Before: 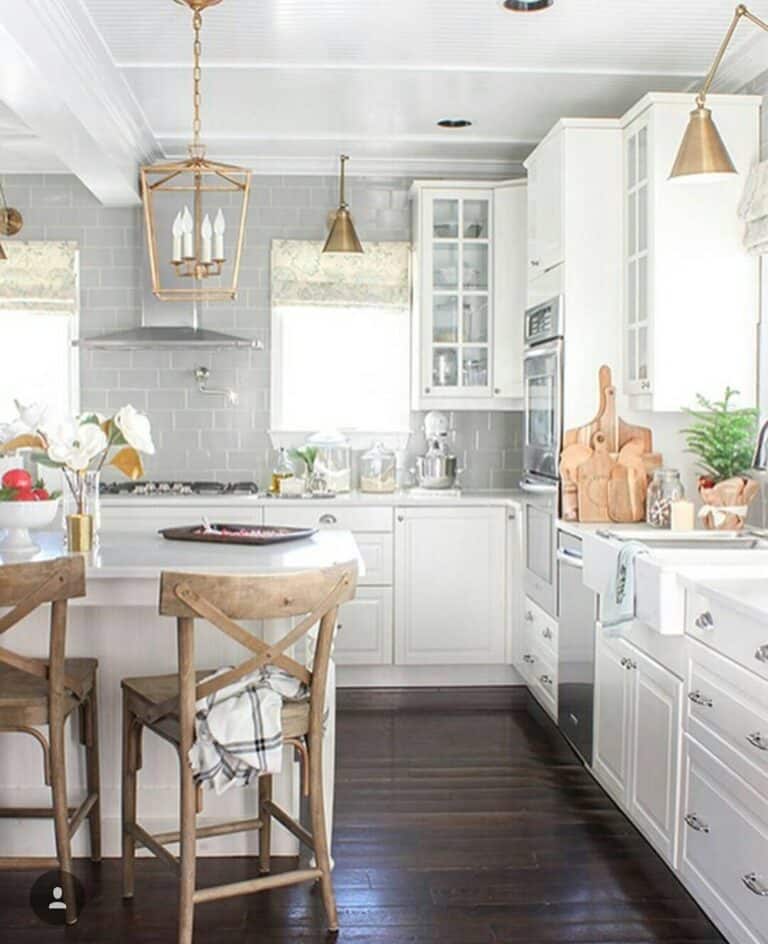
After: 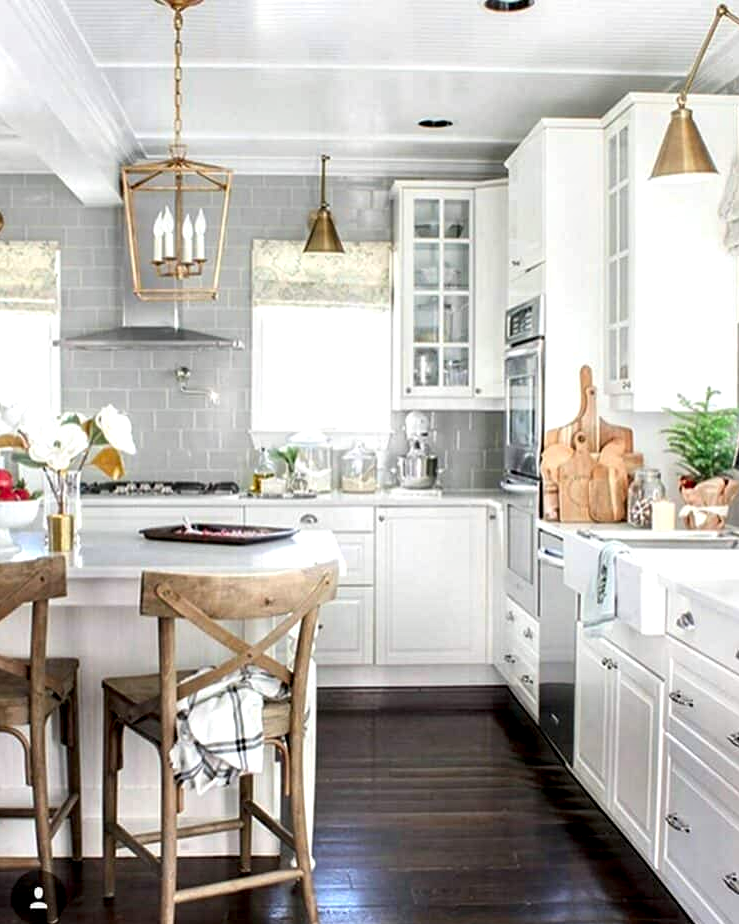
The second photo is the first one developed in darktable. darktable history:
crop and rotate: left 2.567%, right 1.183%, bottom 2.081%
contrast equalizer: octaves 7, y [[0.6 ×6], [0.55 ×6], [0 ×6], [0 ×6], [0 ×6]]
